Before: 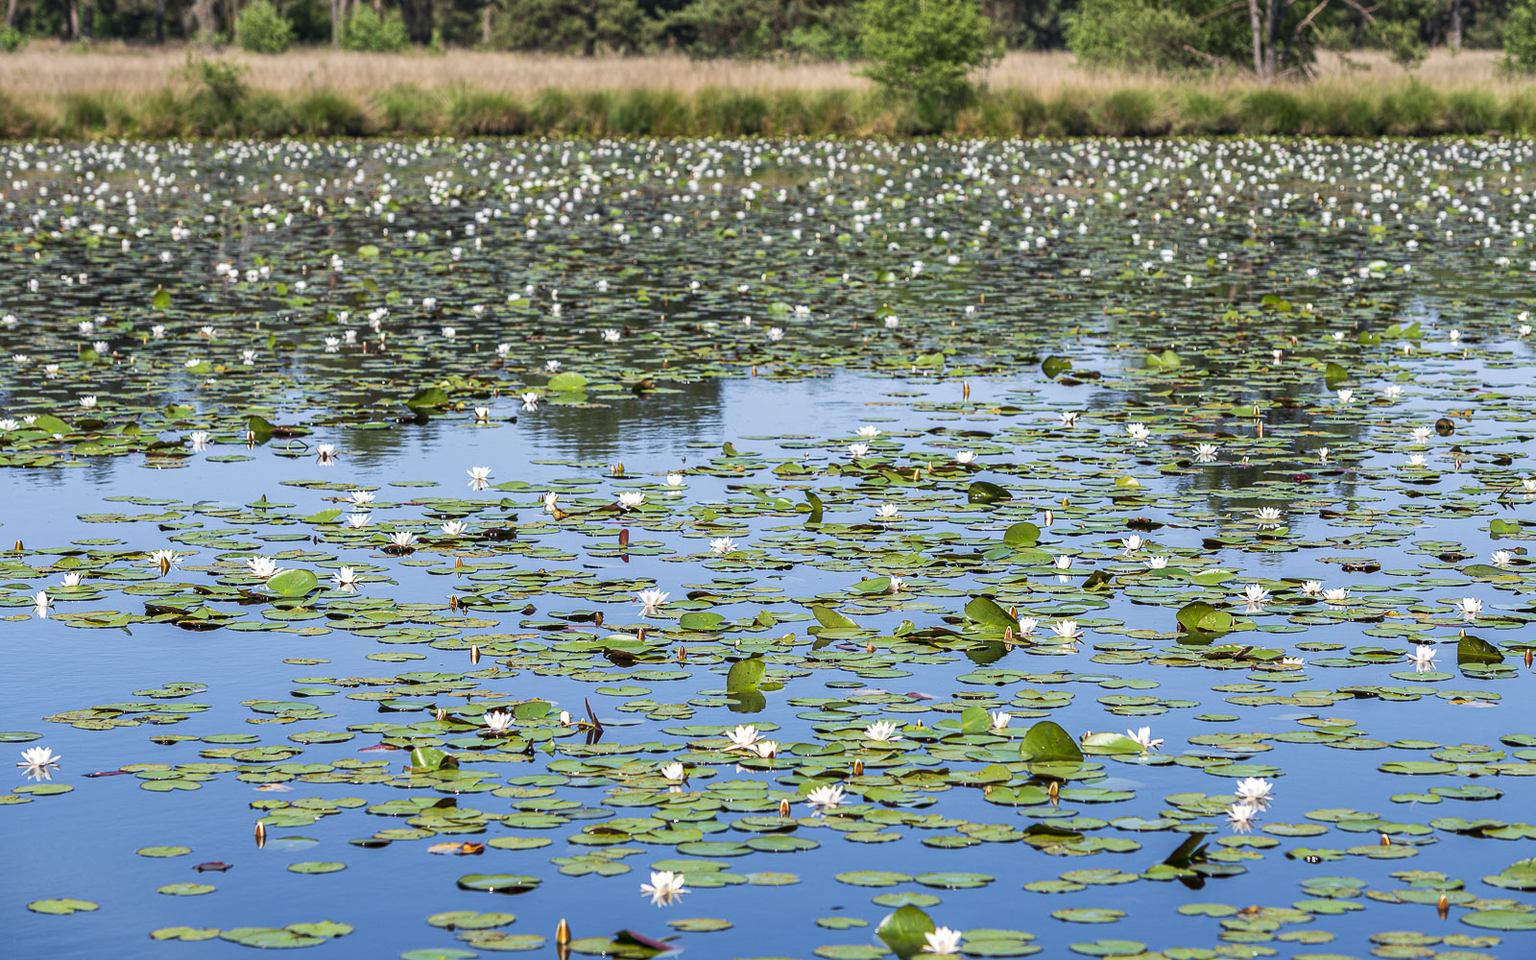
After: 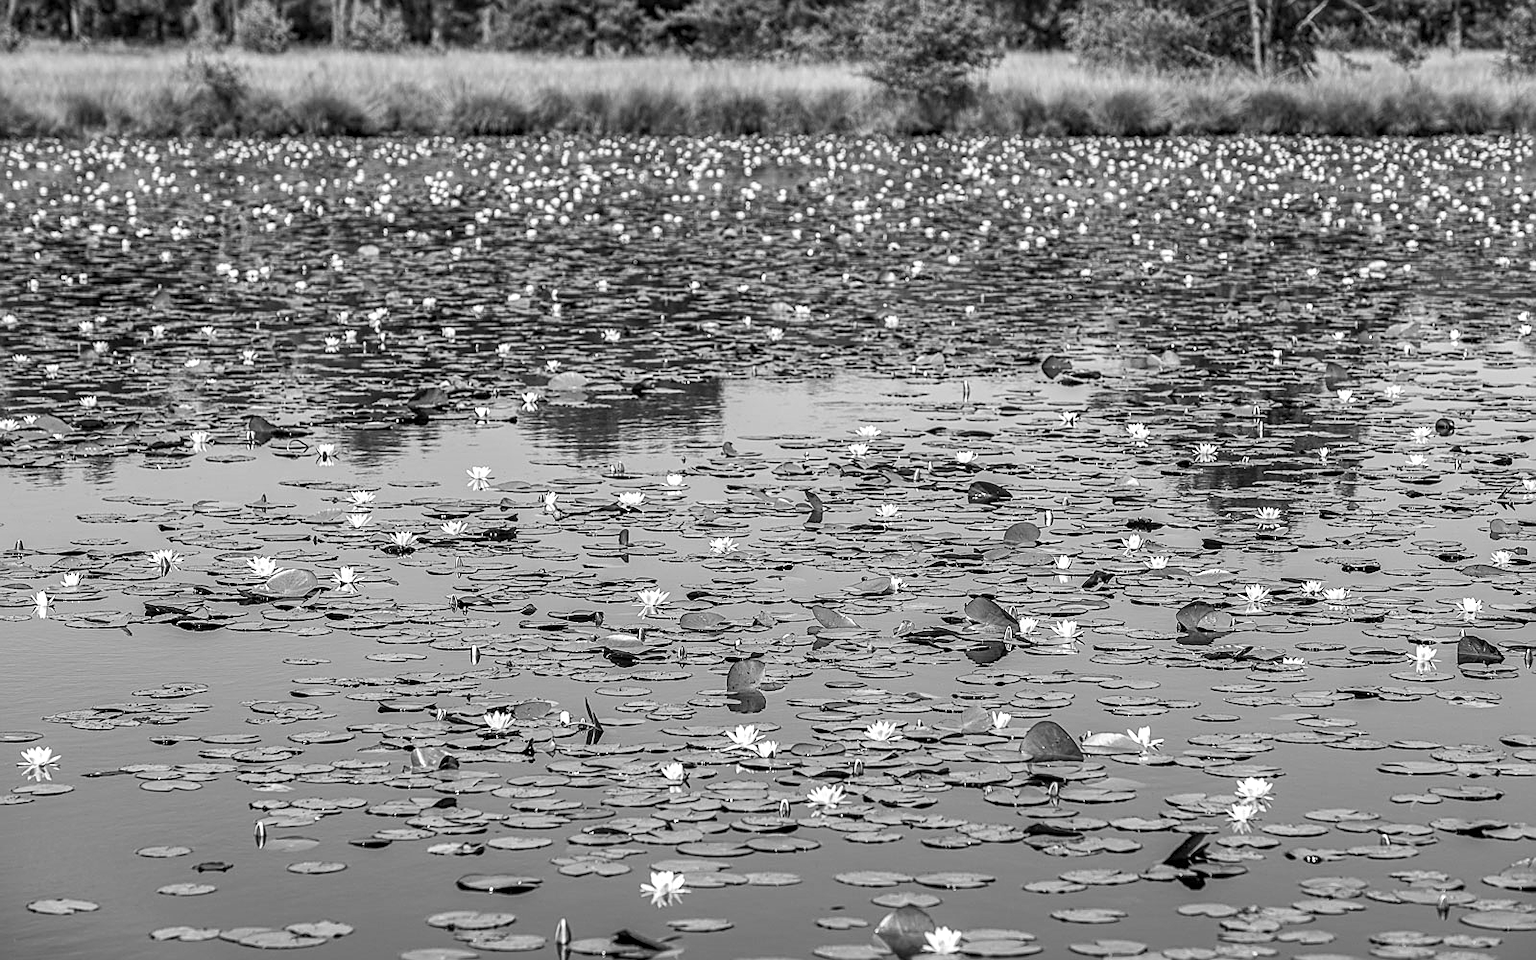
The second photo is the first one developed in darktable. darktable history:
local contrast: on, module defaults
sharpen: on, module defaults
monochrome: on, module defaults
